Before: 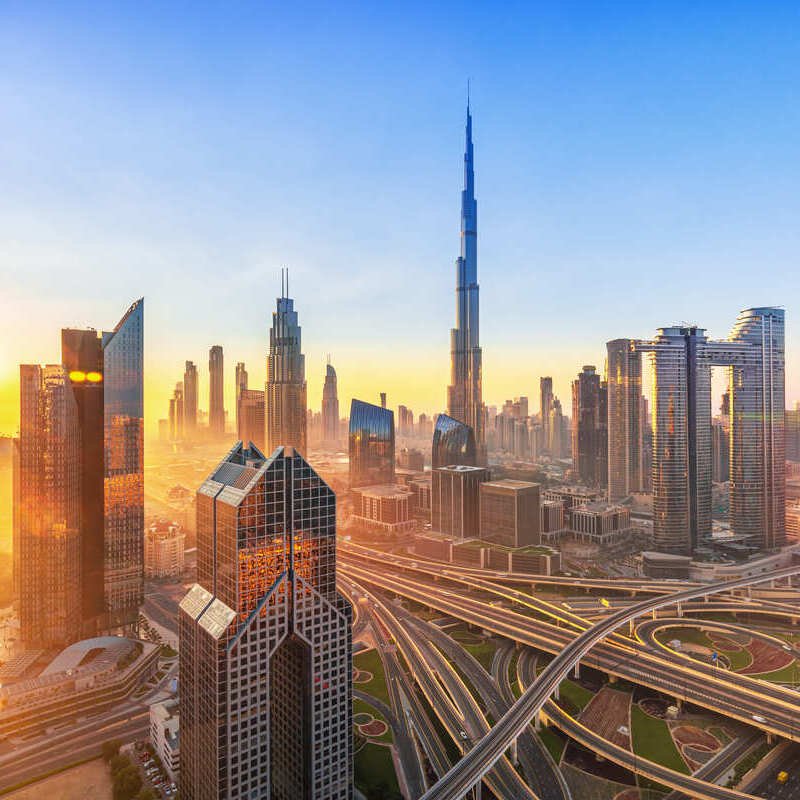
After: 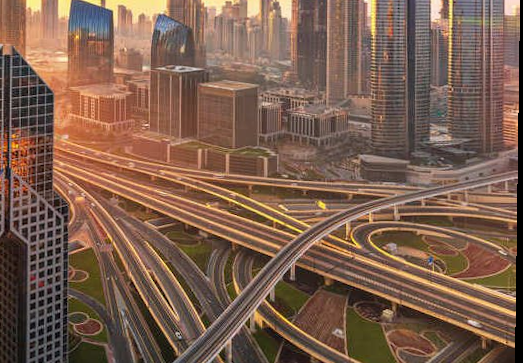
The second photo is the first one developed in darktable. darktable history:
crop and rotate: left 35.509%, top 50.238%, bottom 4.934%
rotate and perspective: rotation 0.8°, automatic cropping off
